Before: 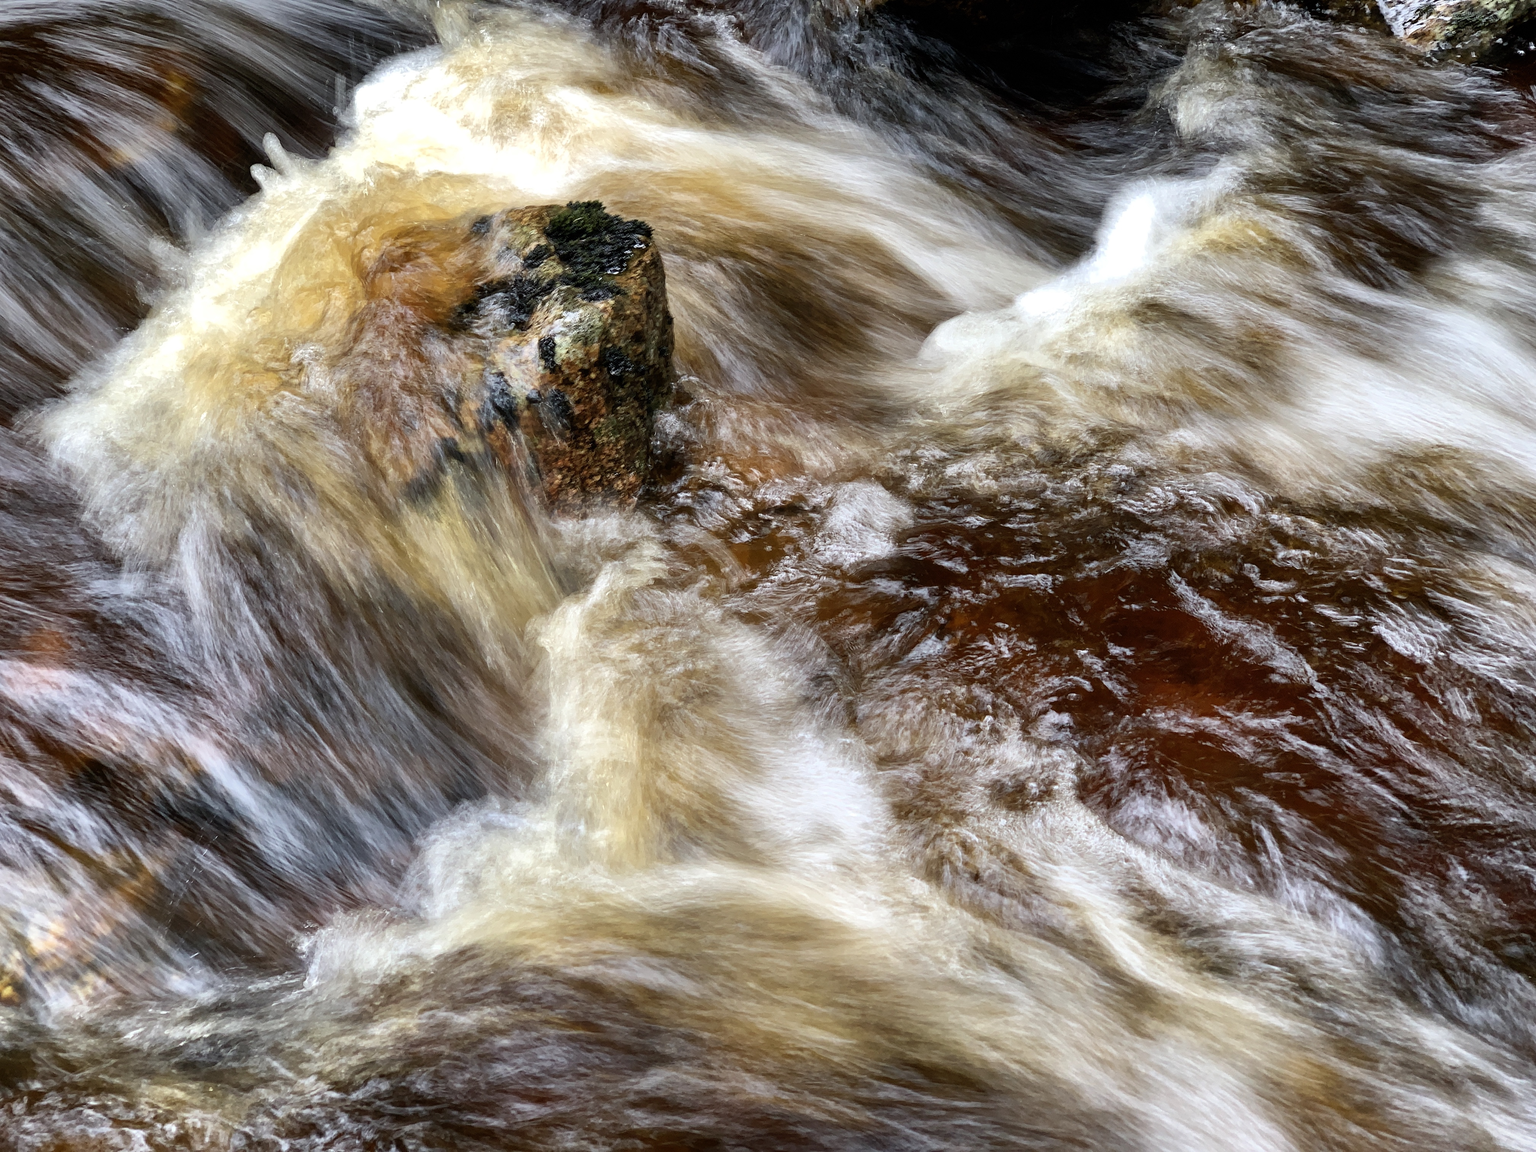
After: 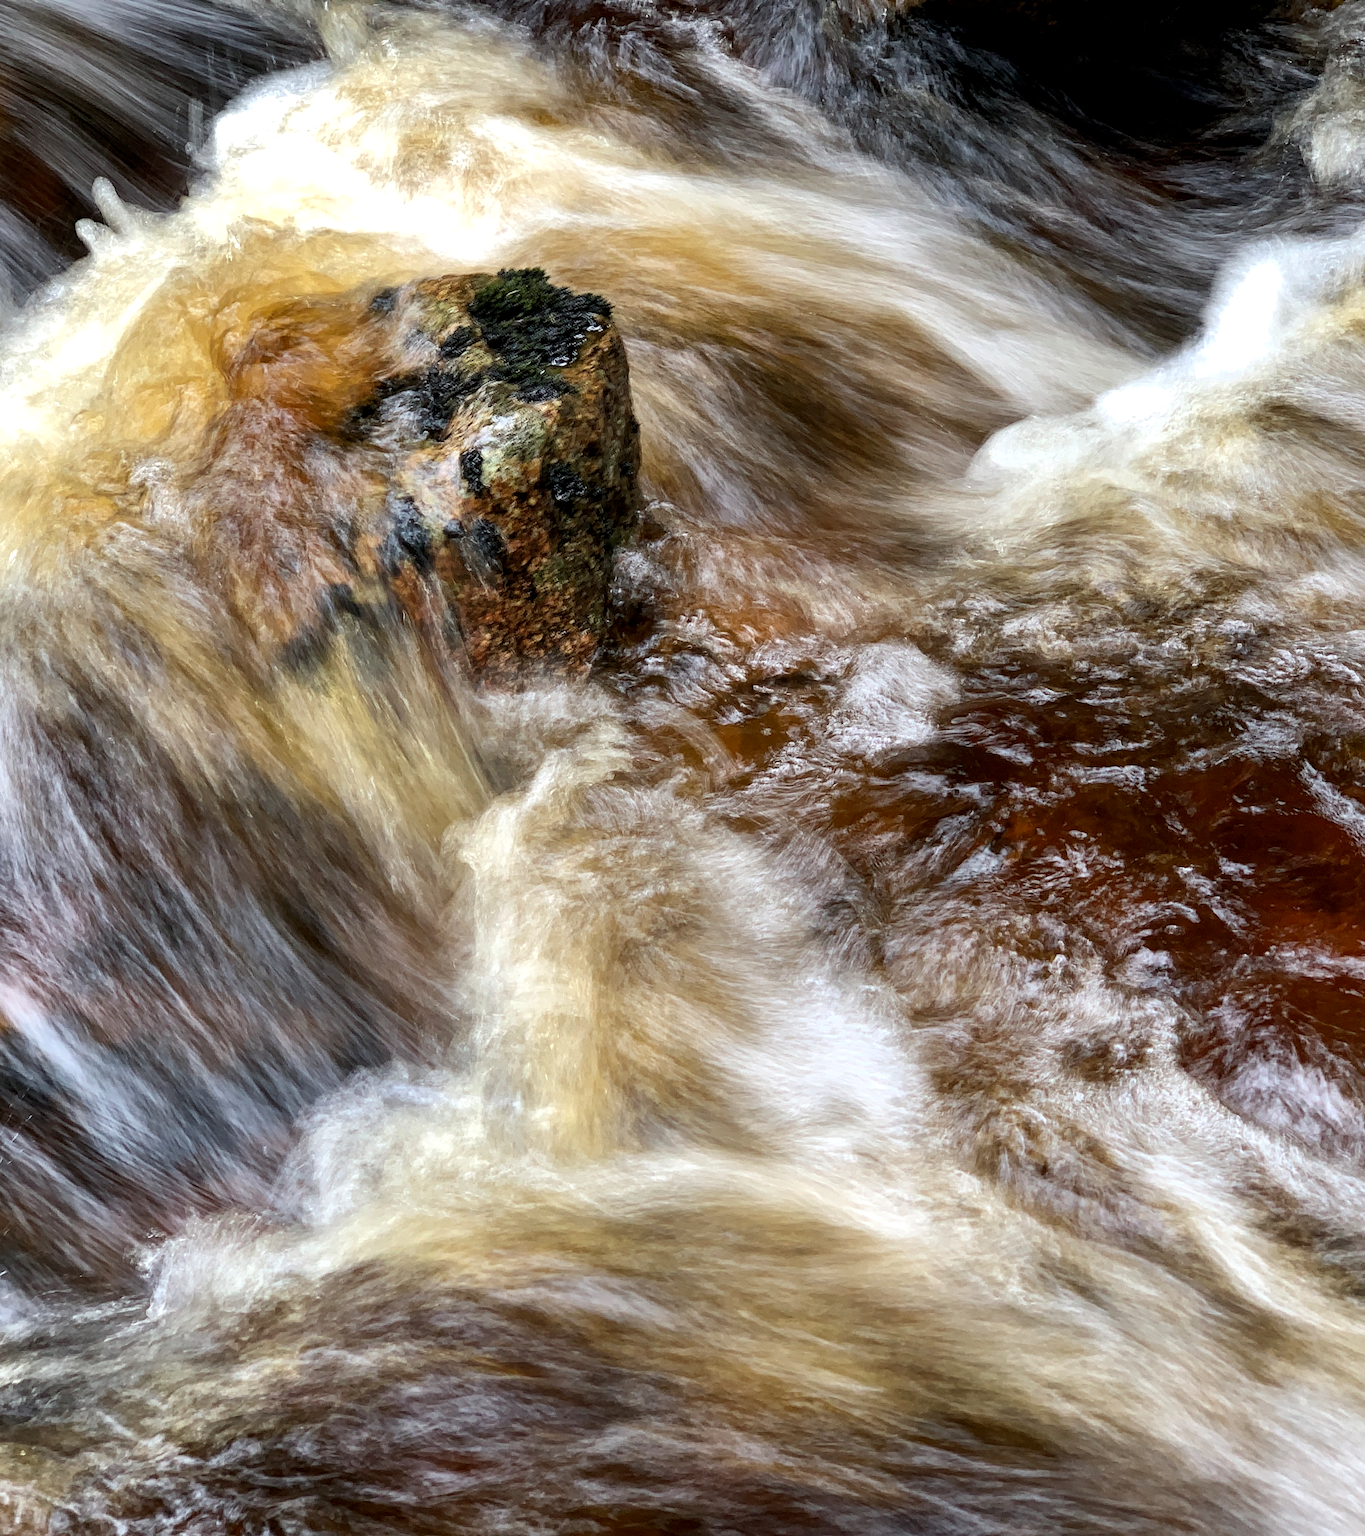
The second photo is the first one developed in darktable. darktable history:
crop and rotate: left 12.648%, right 20.685%
local contrast: highlights 100%, shadows 100%, detail 120%, midtone range 0.2
